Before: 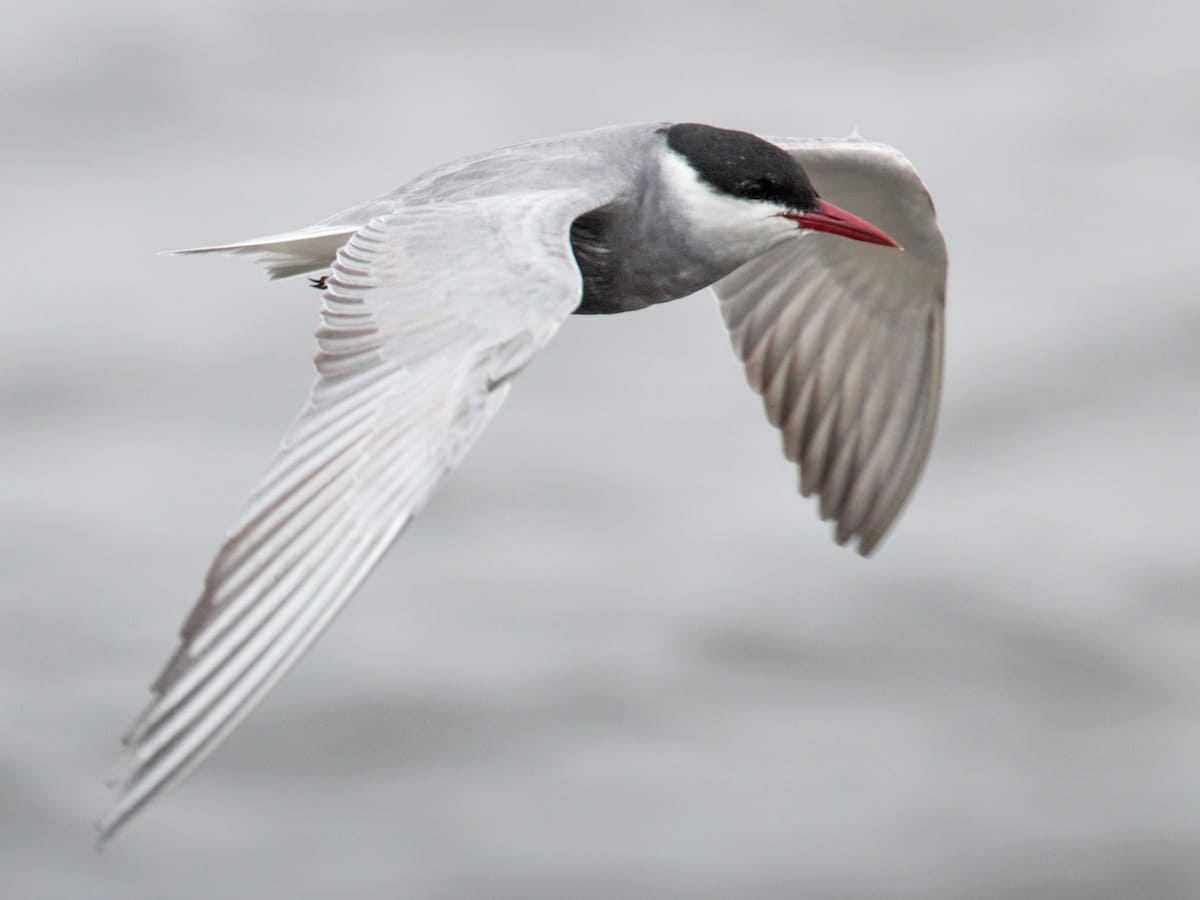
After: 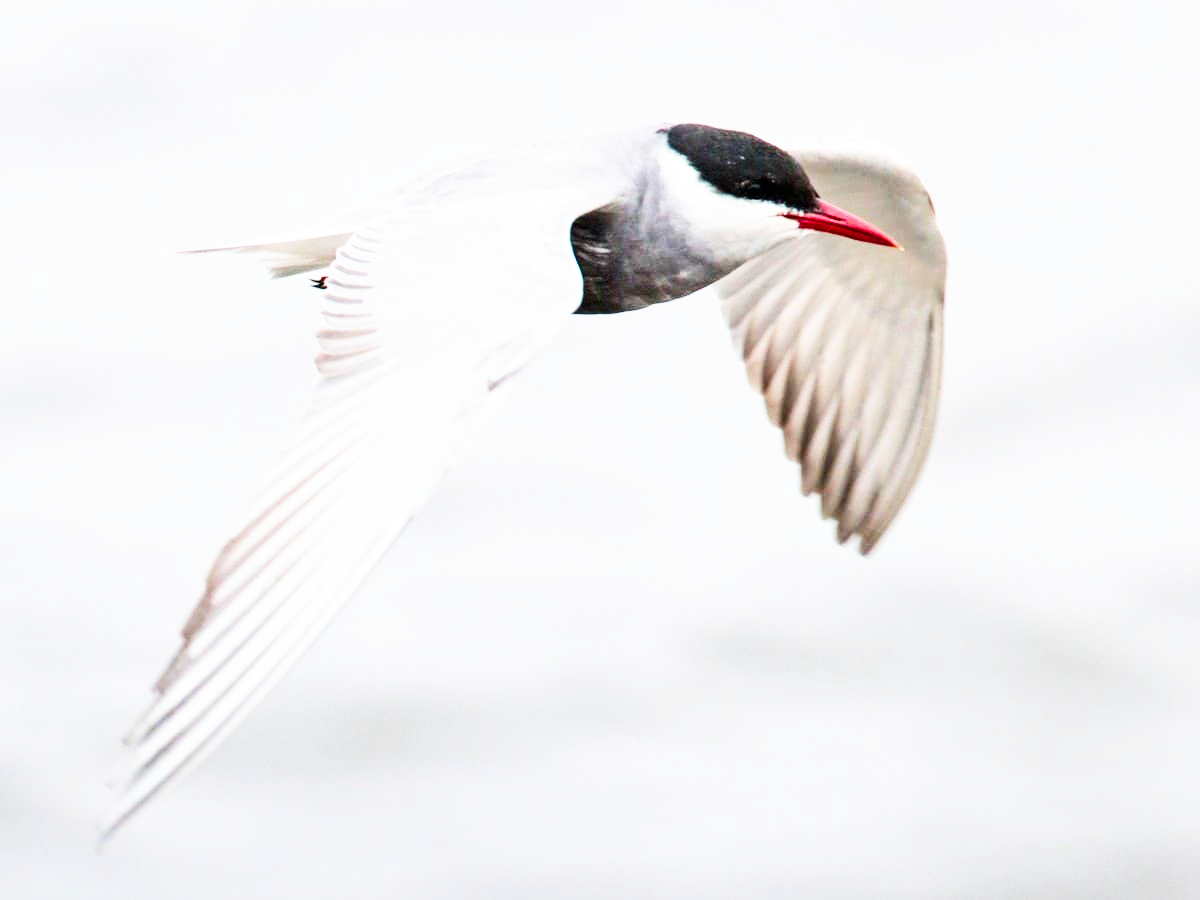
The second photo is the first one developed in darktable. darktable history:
contrast brightness saturation: contrast 0.18, saturation 0.3
base curve: curves: ch0 [(0, 0) (0.007, 0.004) (0.027, 0.03) (0.046, 0.07) (0.207, 0.54) (0.442, 0.872) (0.673, 0.972) (1, 1)], preserve colors none
